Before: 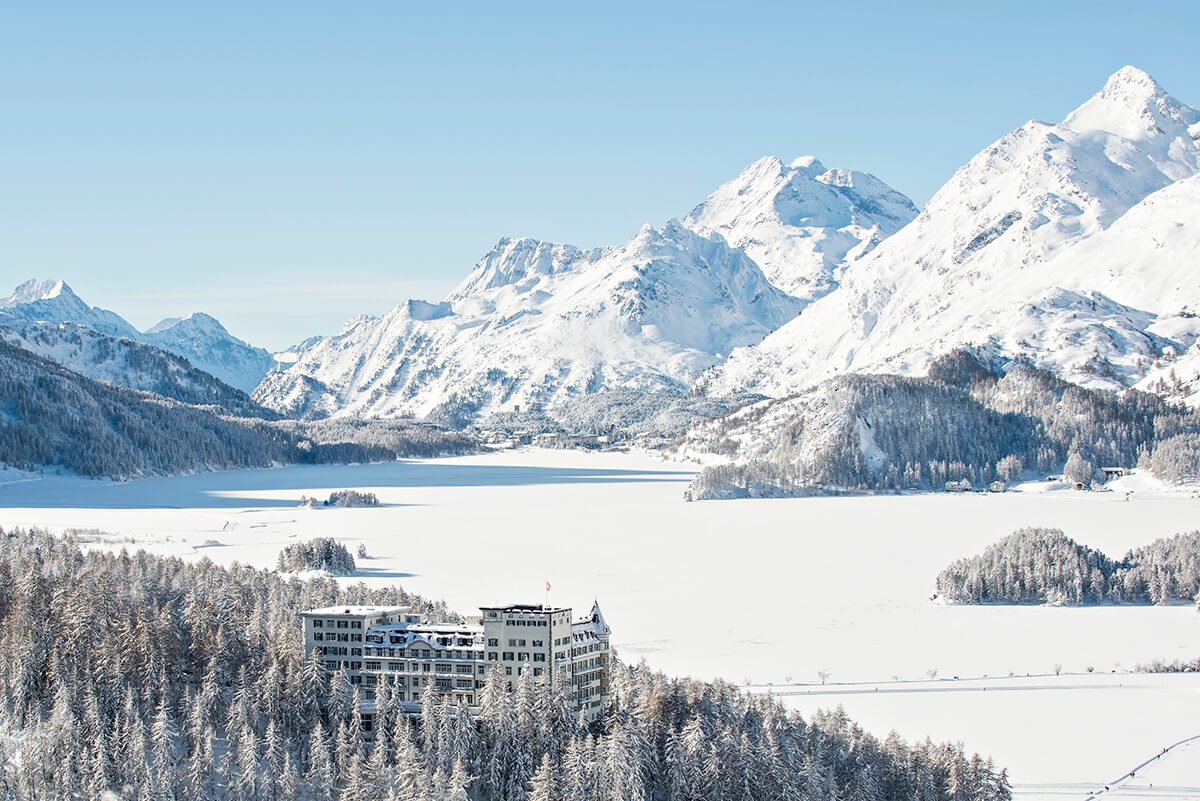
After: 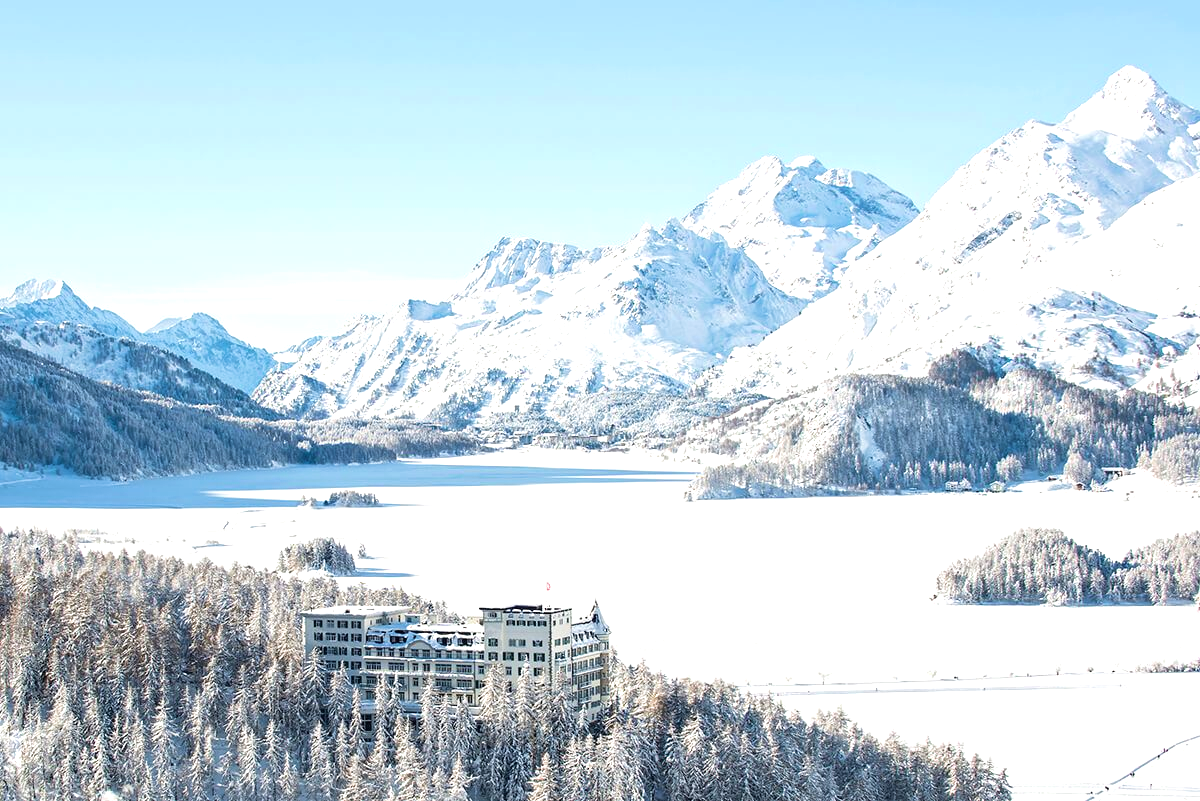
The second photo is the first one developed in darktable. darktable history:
exposure: black level correction 0, exposure 0.5 EV, compensate highlight preservation false
velvia: on, module defaults
